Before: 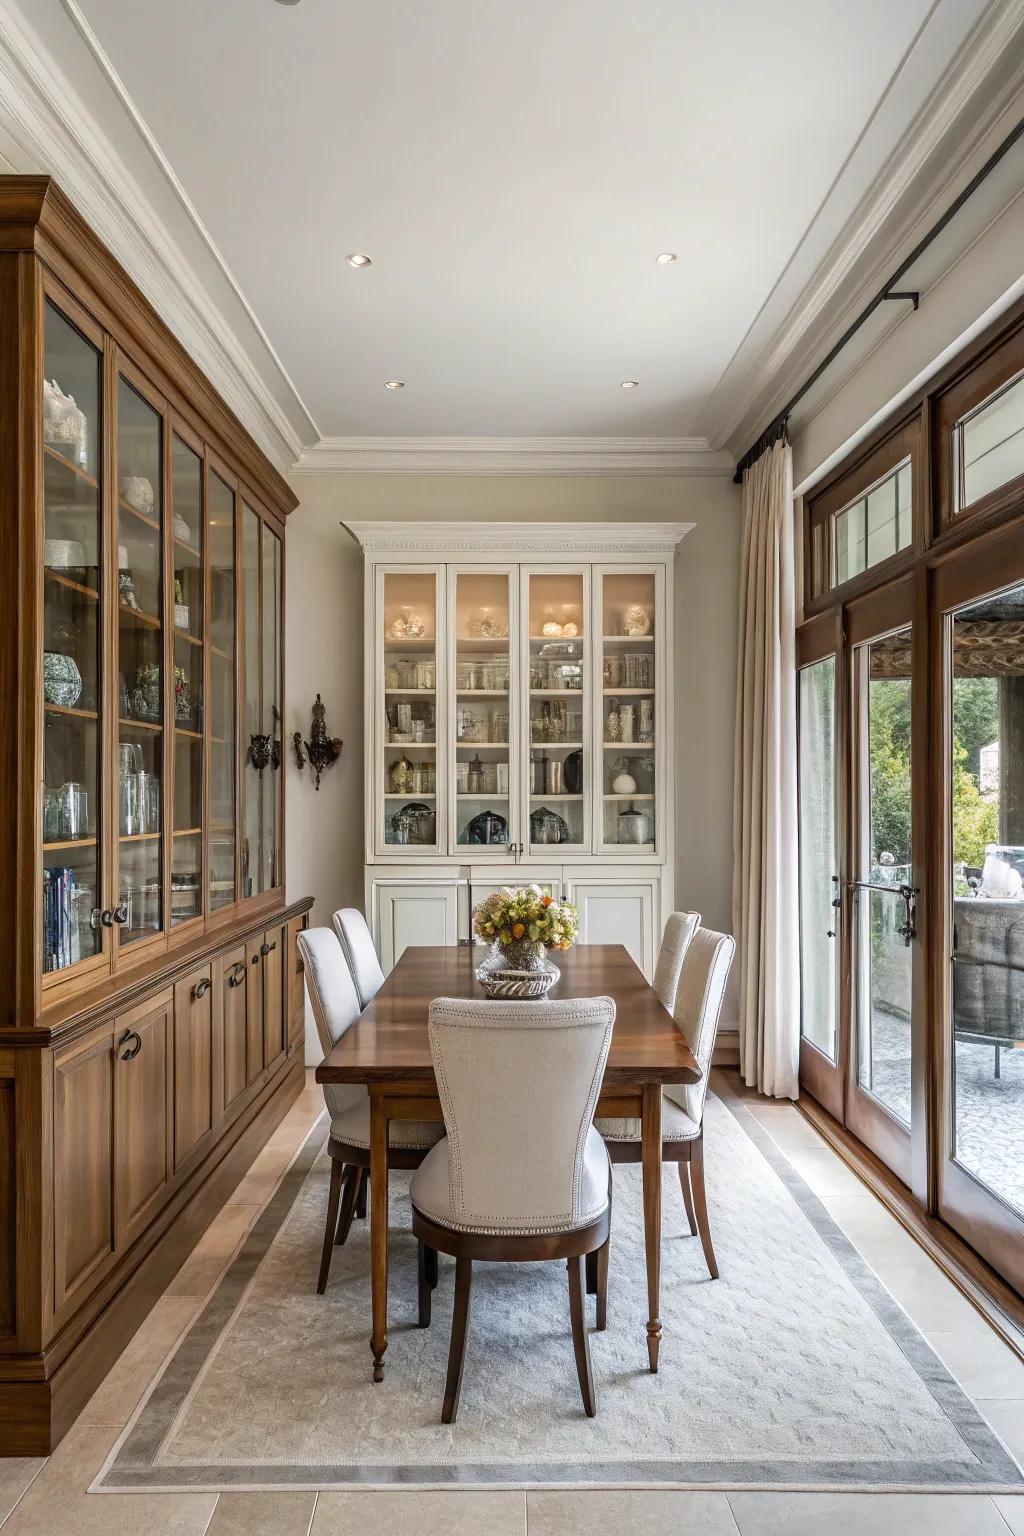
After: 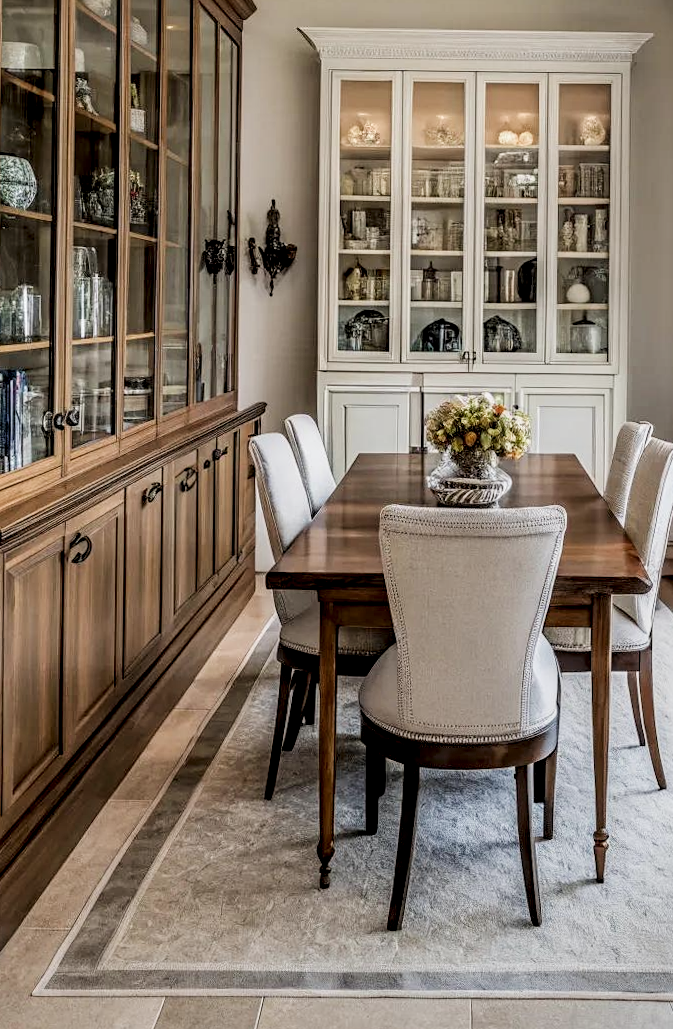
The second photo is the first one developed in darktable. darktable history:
filmic rgb: black relative exposure -8.37 EV, white relative exposure 4.67 EV, hardness 3.83, color science v4 (2020)
crop and rotate: angle -0.718°, left 3.666%, top 31.724%, right 29.365%
sharpen: amount 0.209
local contrast: highlights 60%, shadows 62%, detail 160%
